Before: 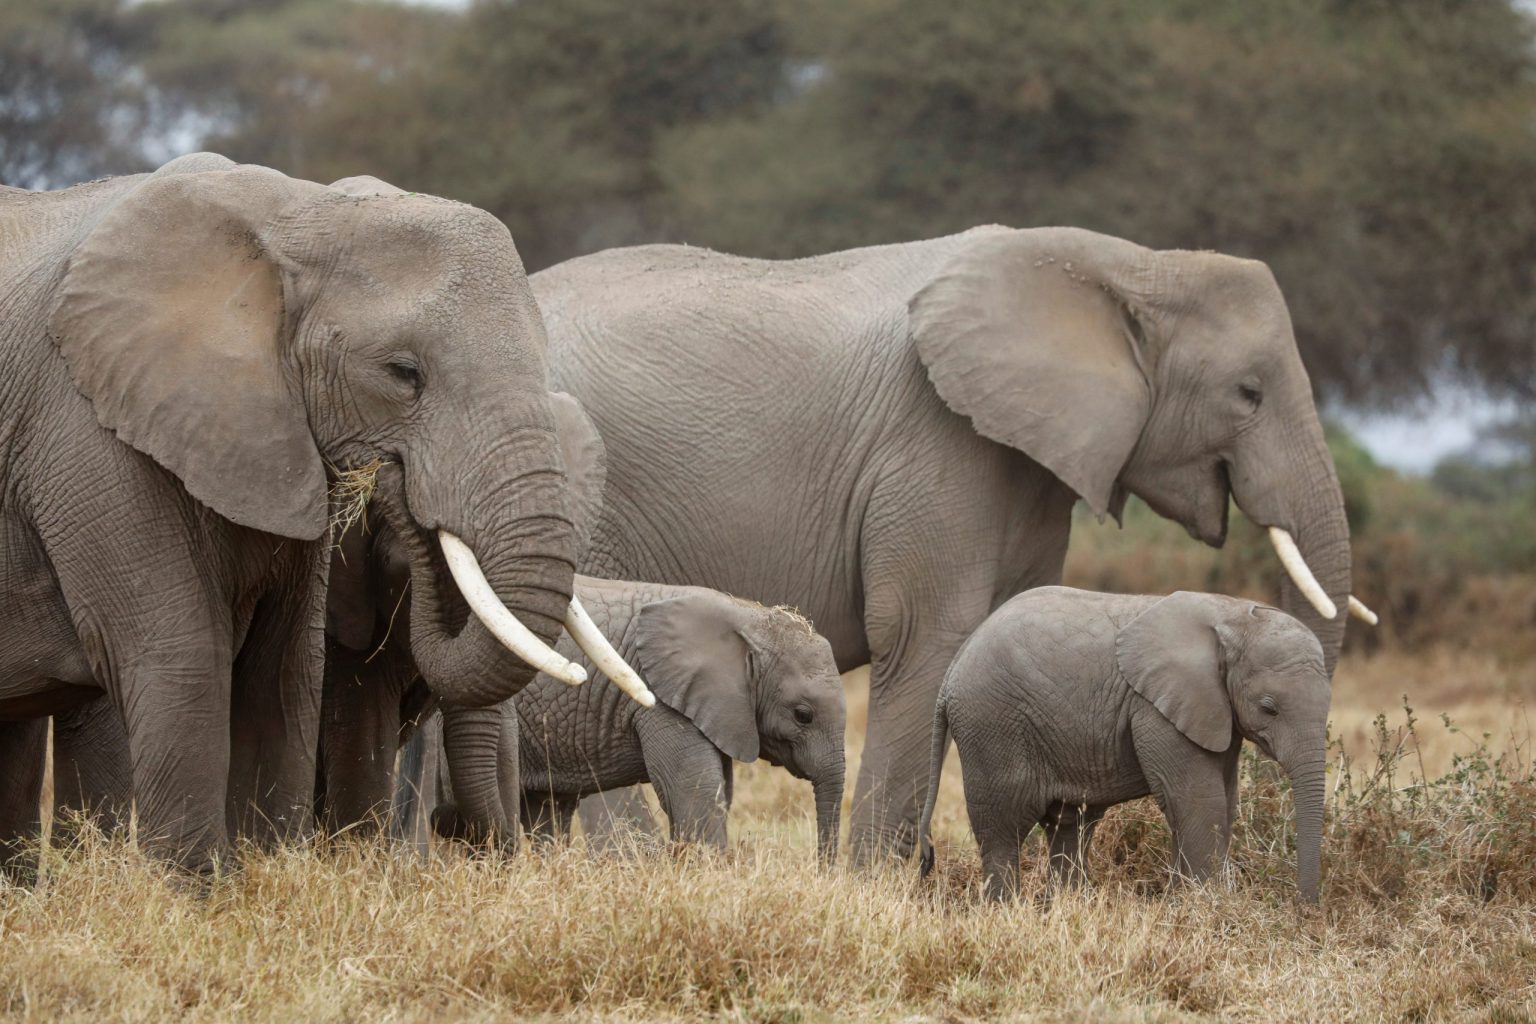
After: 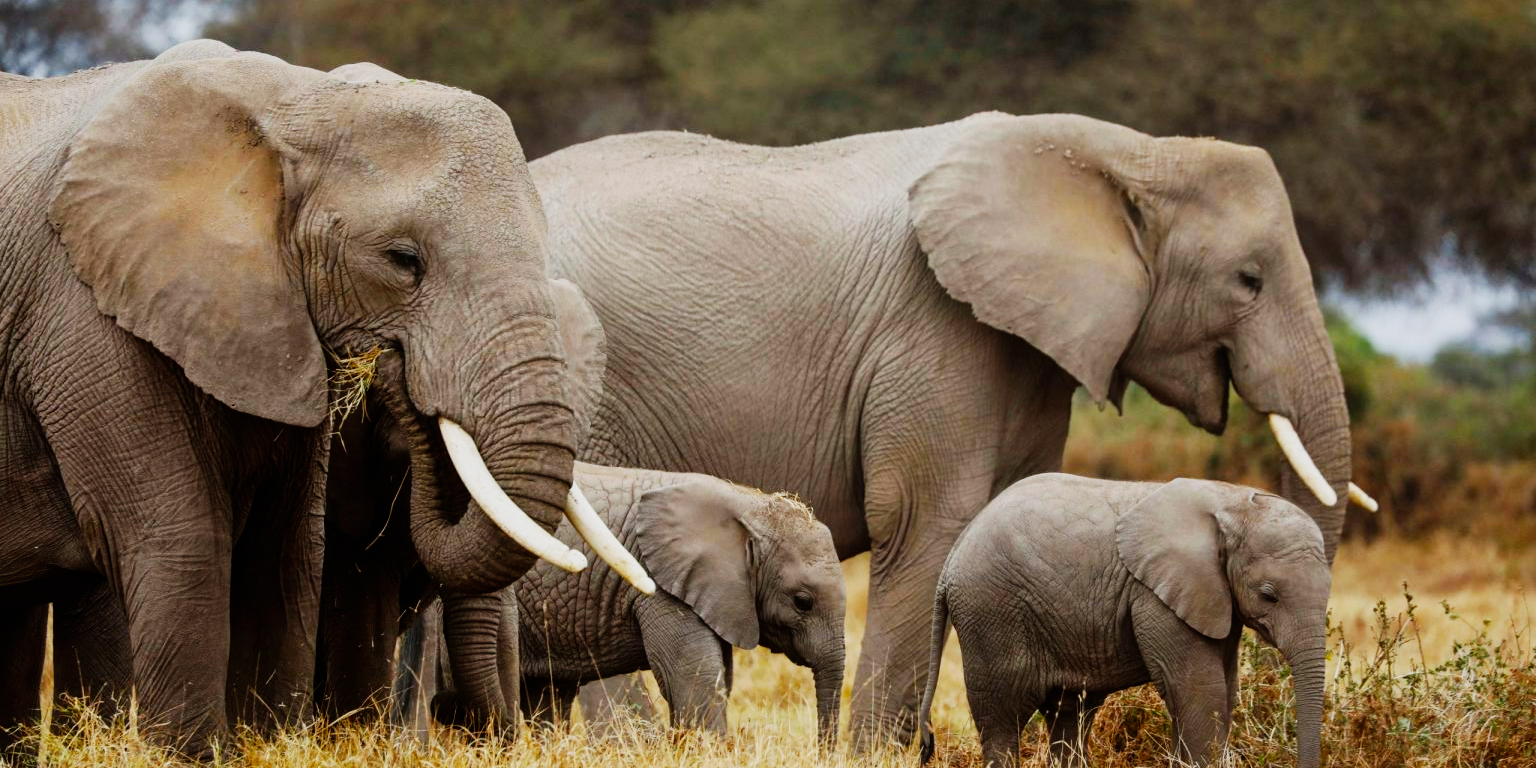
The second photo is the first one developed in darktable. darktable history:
crop: top 11.038%, bottom 13.962%
color balance rgb: linear chroma grading › global chroma 15%, perceptual saturation grading › global saturation 30%
sigmoid: contrast 2, skew -0.2, preserve hue 0%, red attenuation 0.1, red rotation 0.035, green attenuation 0.1, green rotation -0.017, blue attenuation 0.15, blue rotation -0.052, base primaries Rec2020
